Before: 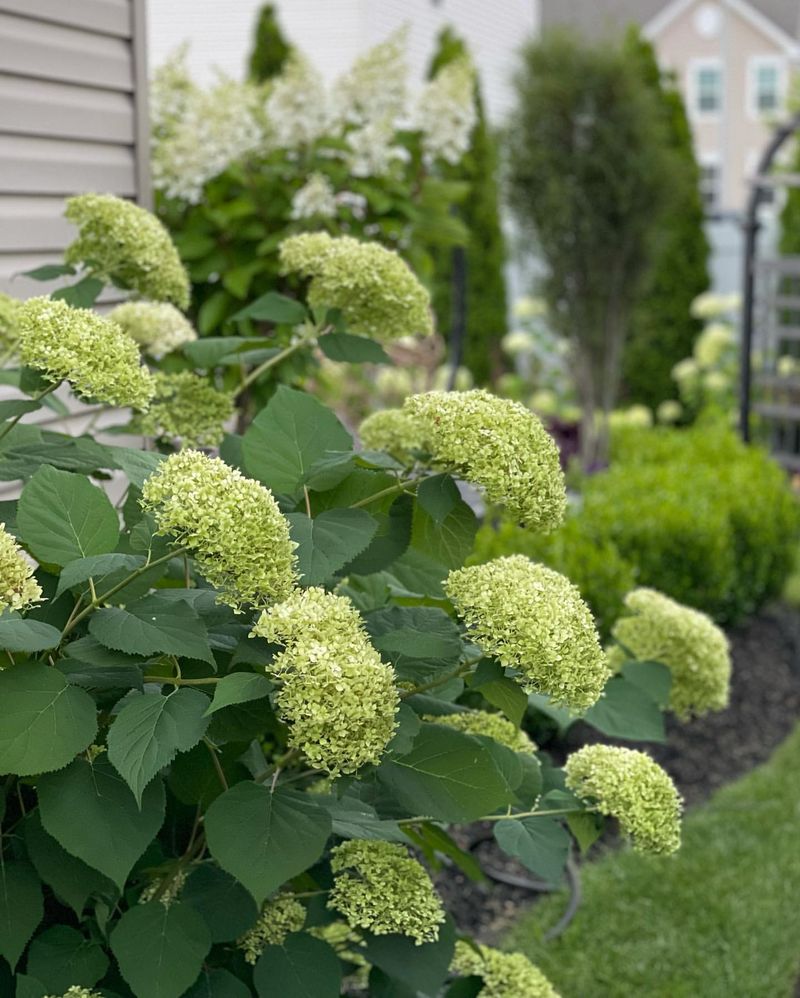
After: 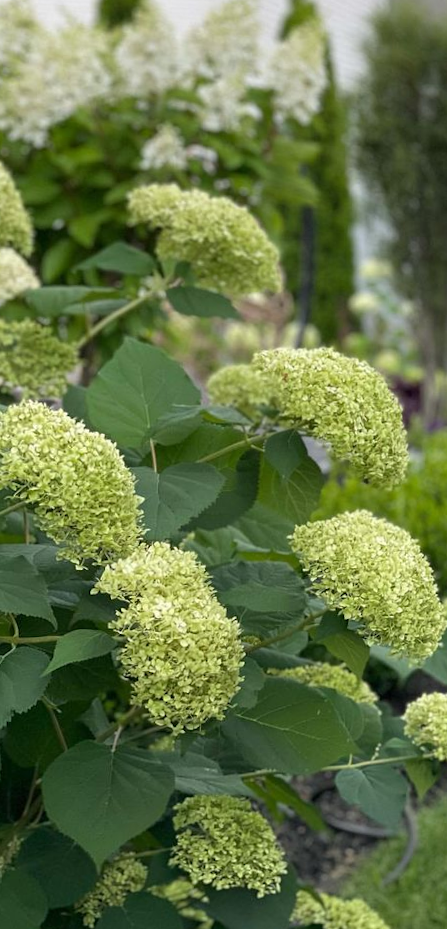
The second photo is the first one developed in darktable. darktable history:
crop and rotate: left 22.516%, right 21.234%
rotate and perspective: rotation 0.679°, lens shift (horizontal) 0.136, crop left 0.009, crop right 0.991, crop top 0.078, crop bottom 0.95
